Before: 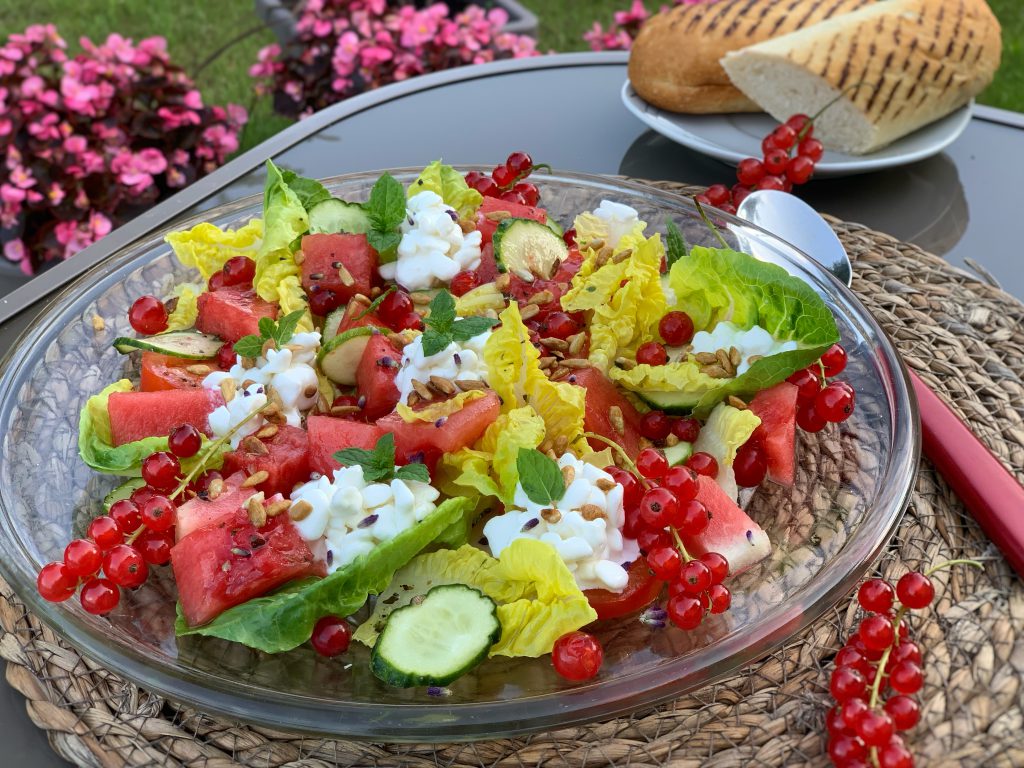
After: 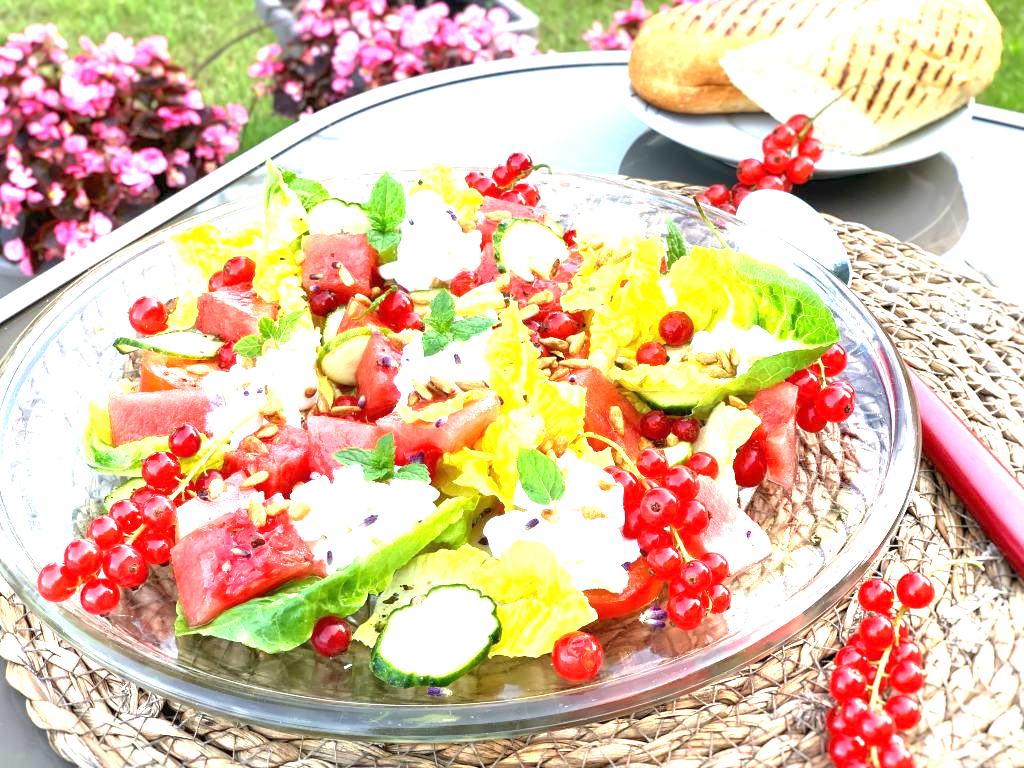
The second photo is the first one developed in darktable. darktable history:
exposure: exposure 2.224 EV, compensate highlight preservation false
